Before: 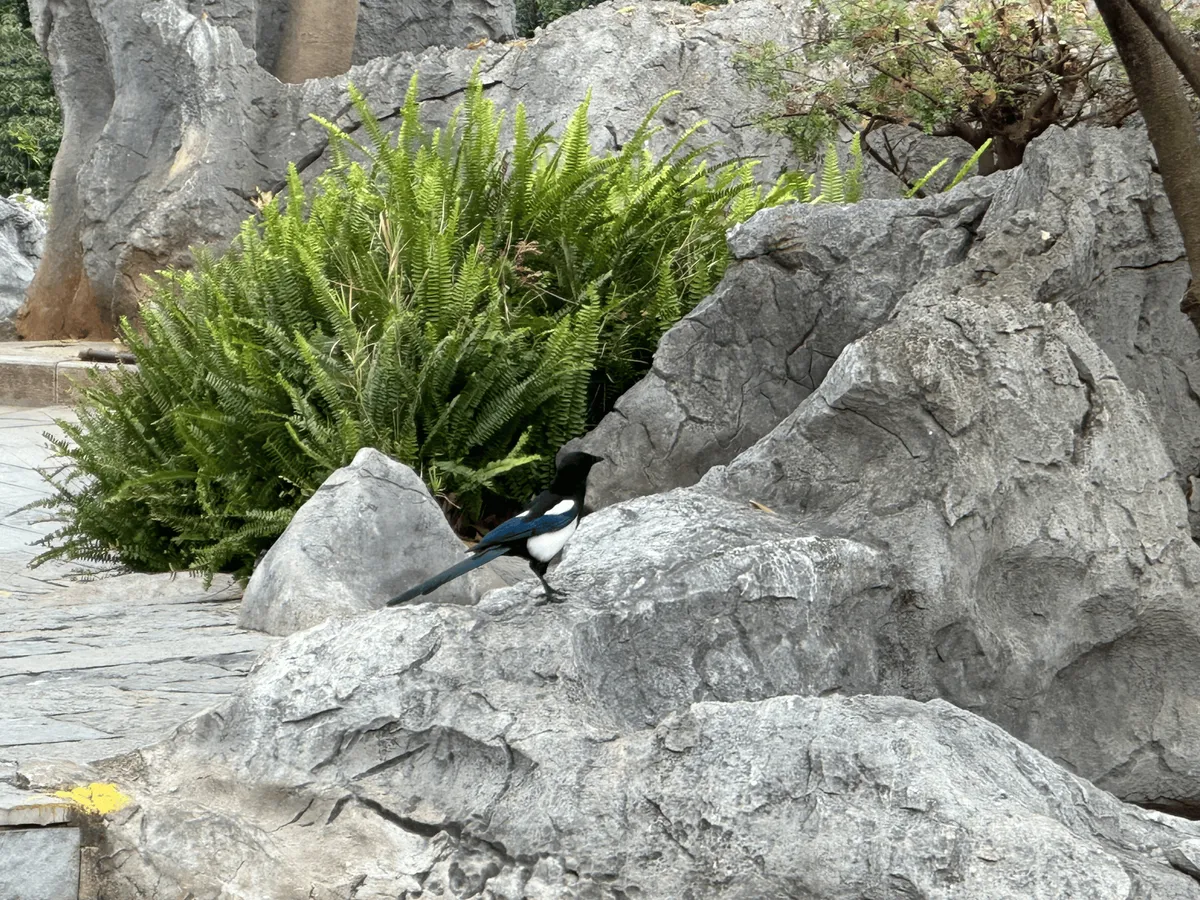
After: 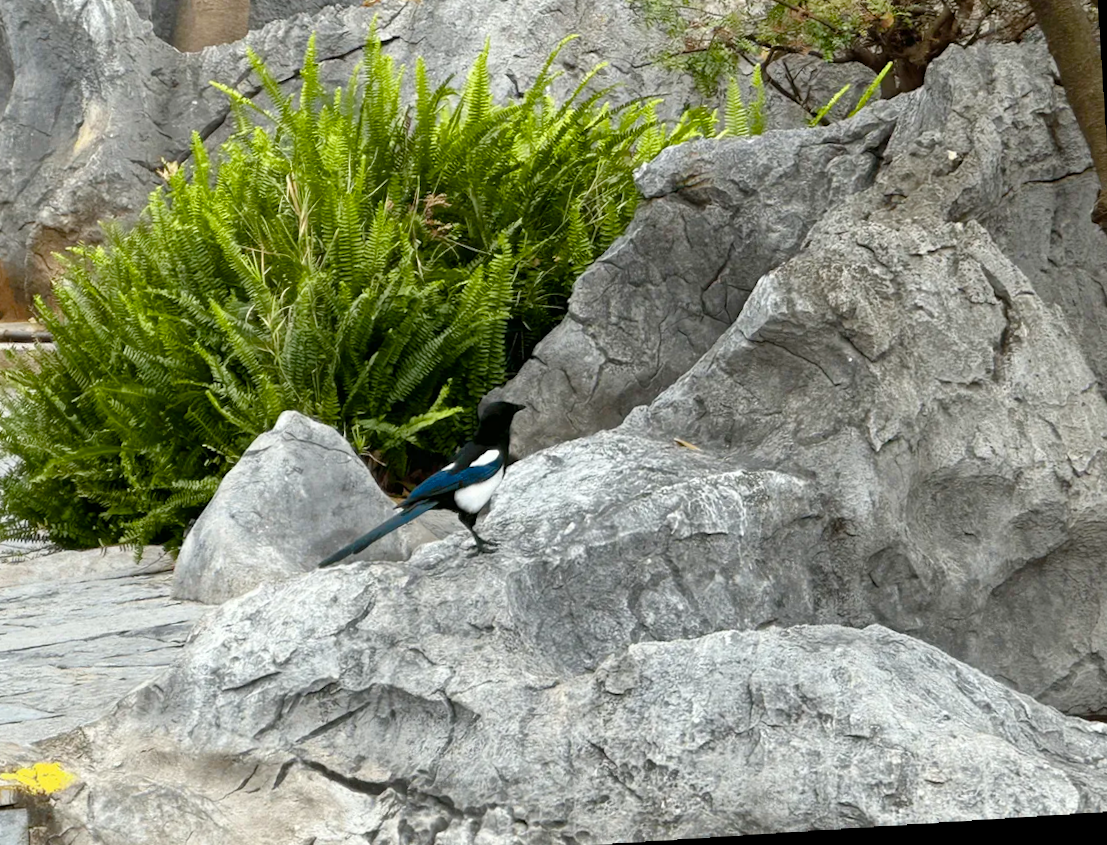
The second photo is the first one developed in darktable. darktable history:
color balance rgb: perceptual saturation grading › global saturation 20%, perceptual saturation grading › highlights 2.68%, perceptual saturation grading › shadows 50%
crop and rotate: angle 1.96°, left 5.673%, top 5.673%
rotate and perspective: rotation -1.75°, automatic cropping off
